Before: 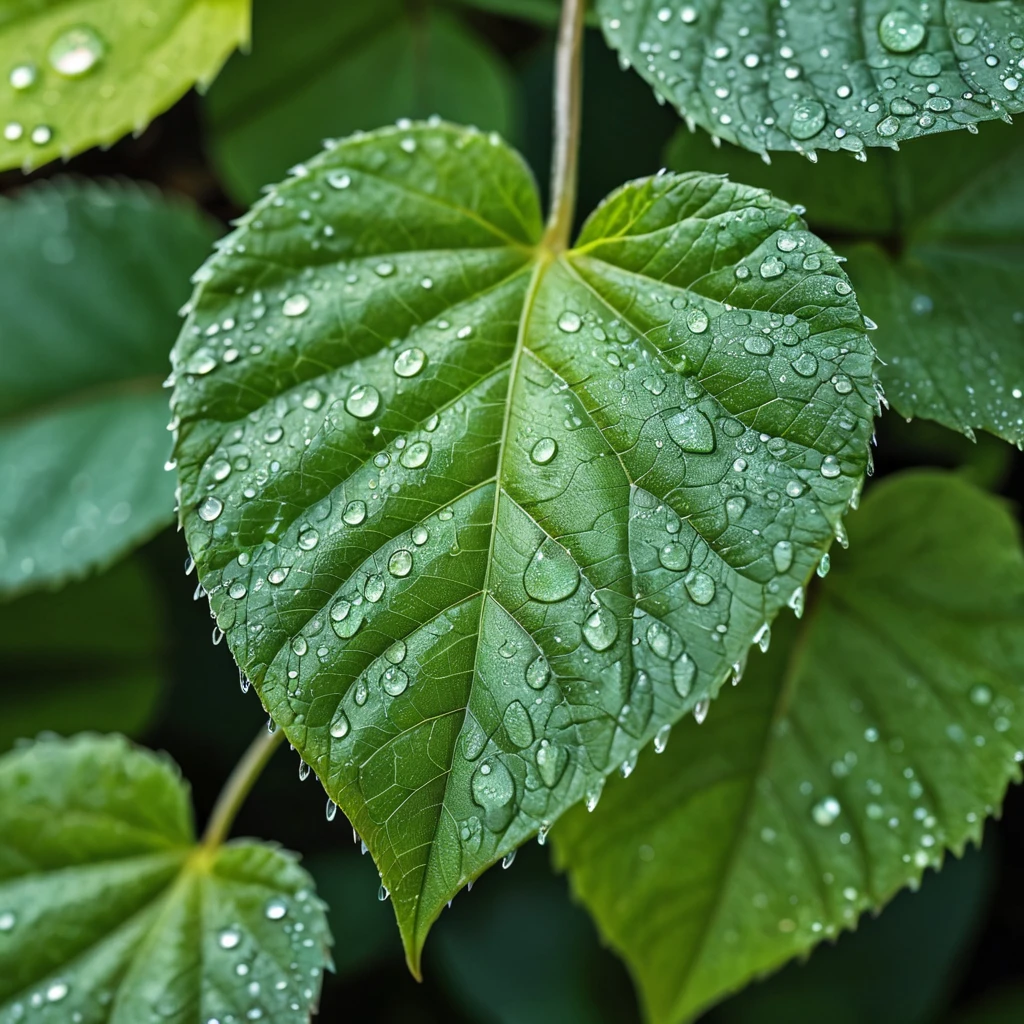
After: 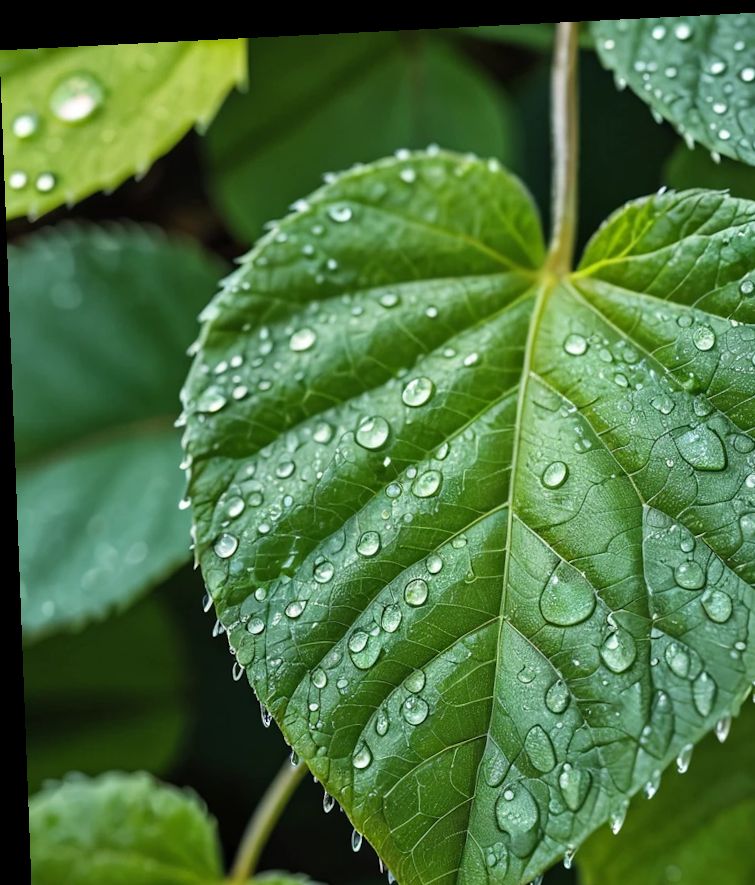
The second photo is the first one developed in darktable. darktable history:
crop: right 28.885%, bottom 16.626%
rotate and perspective: rotation -2.22°, lens shift (horizontal) -0.022, automatic cropping off
